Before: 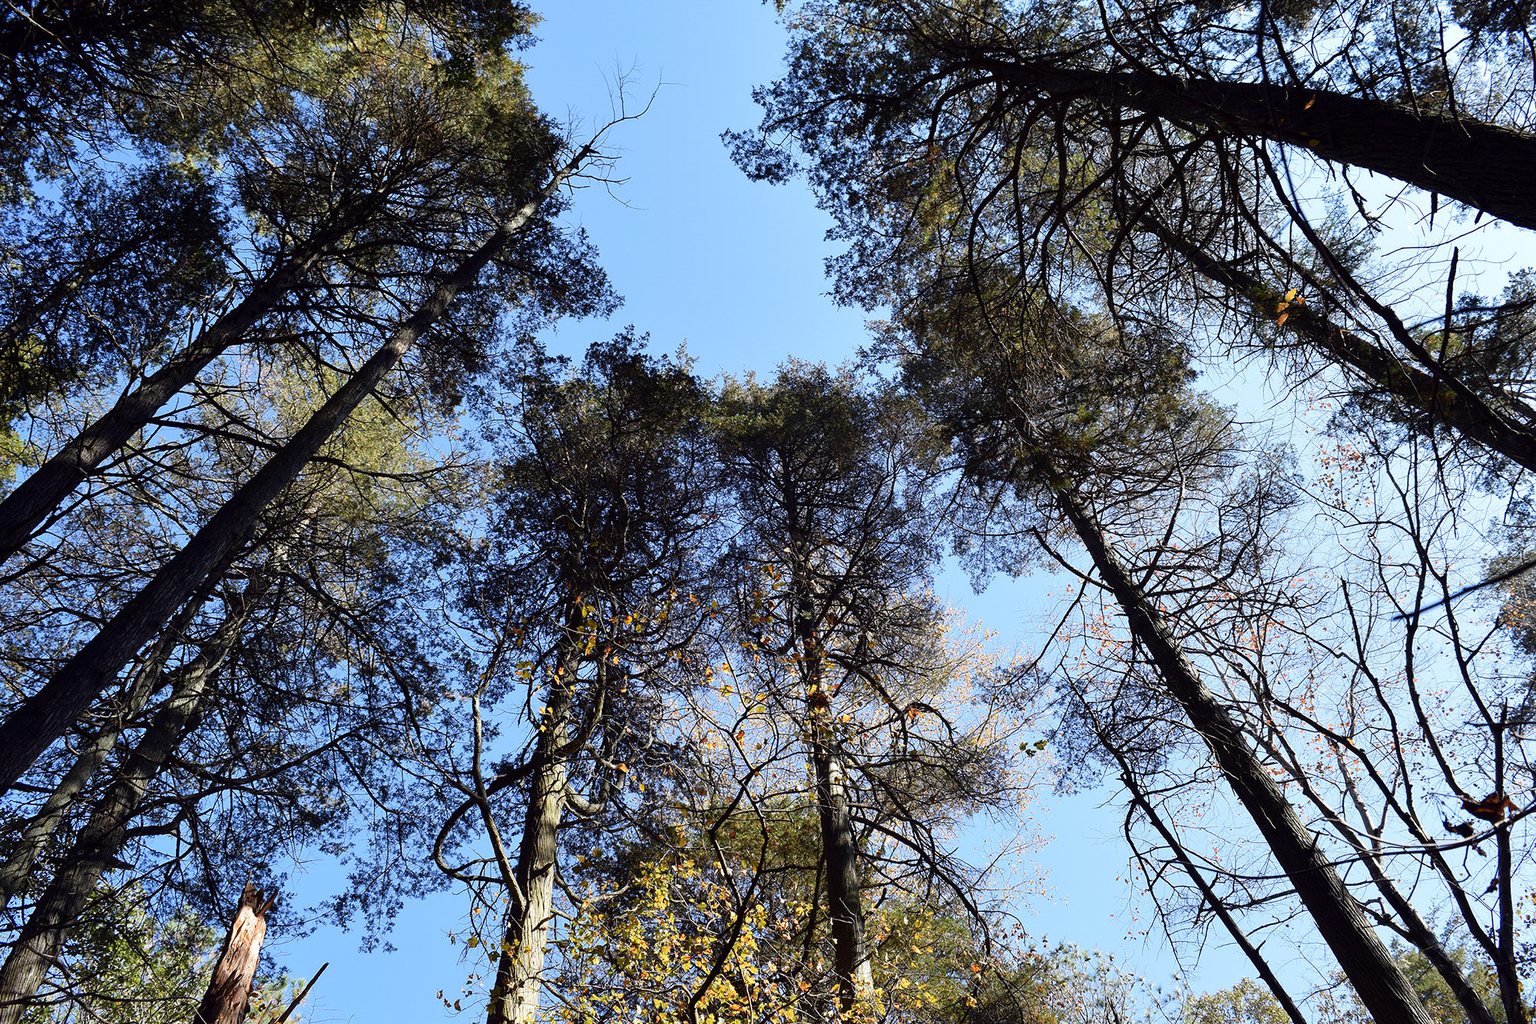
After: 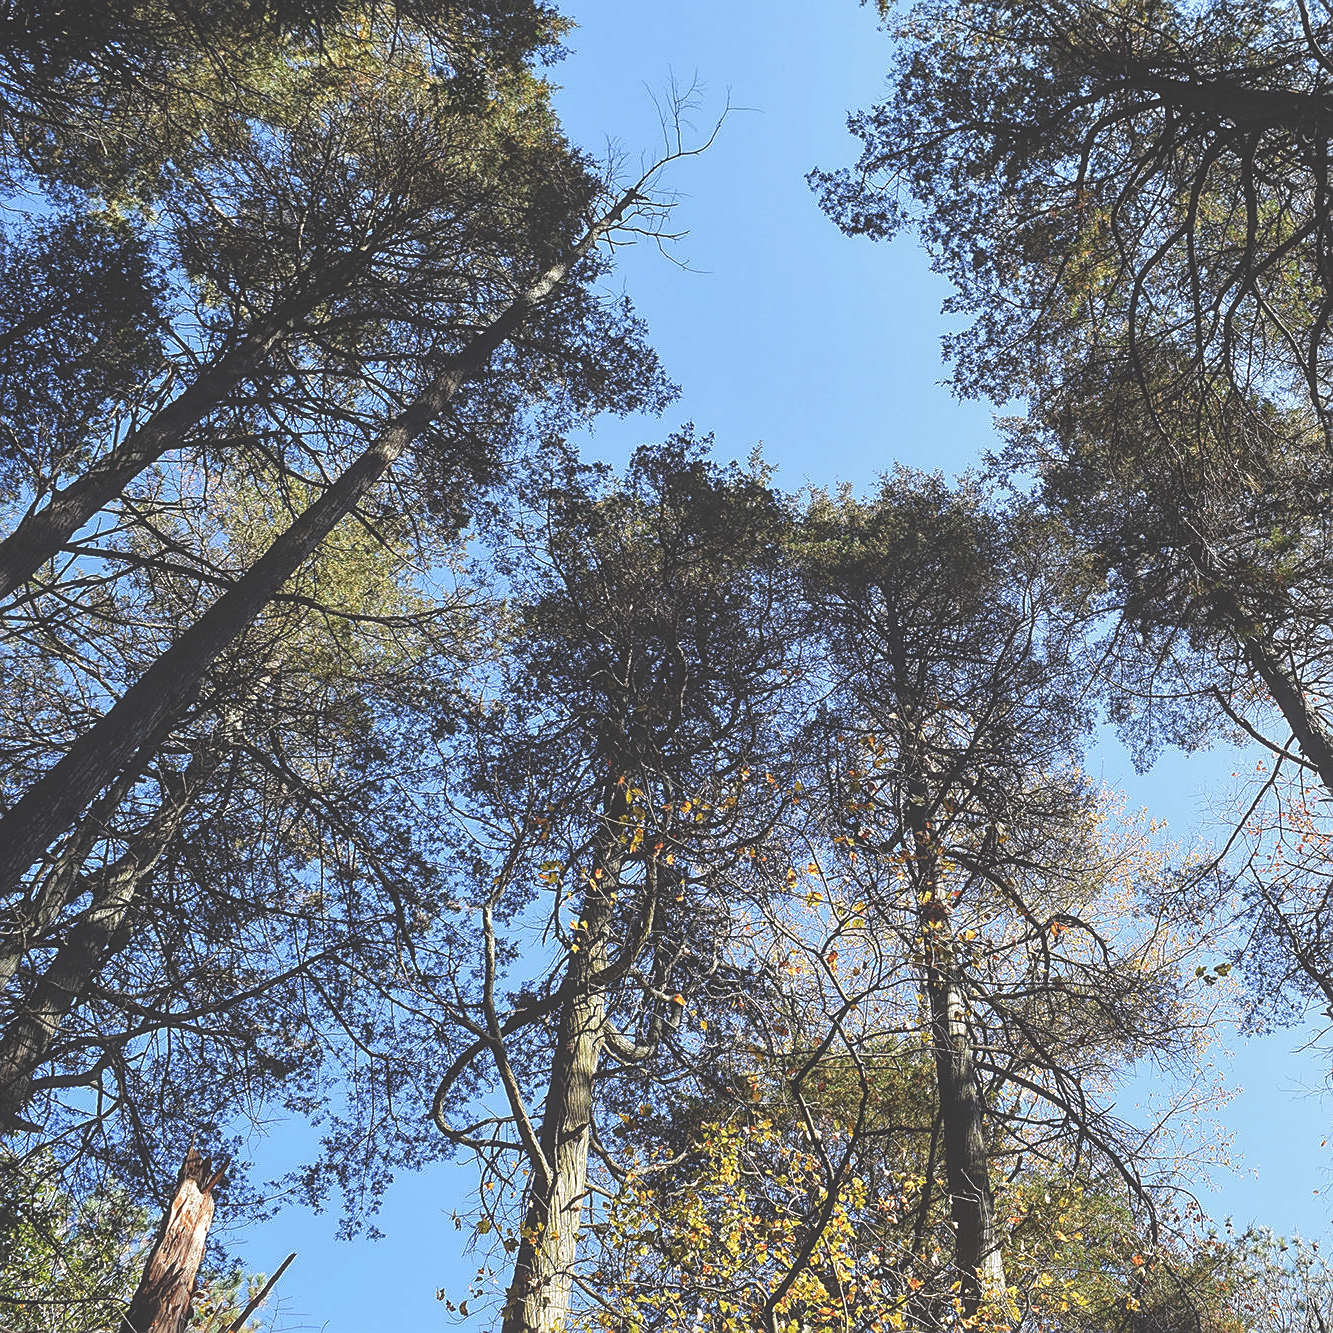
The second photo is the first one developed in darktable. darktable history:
sharpen: on, module defaults
exposure: black level correction -0.03, compensate highlight preservation false
crop and rotate: left 6.617%, right 26.717%
local contrast: highlights 74%, shadows 55%, detail 176%, midtone range 0.207
